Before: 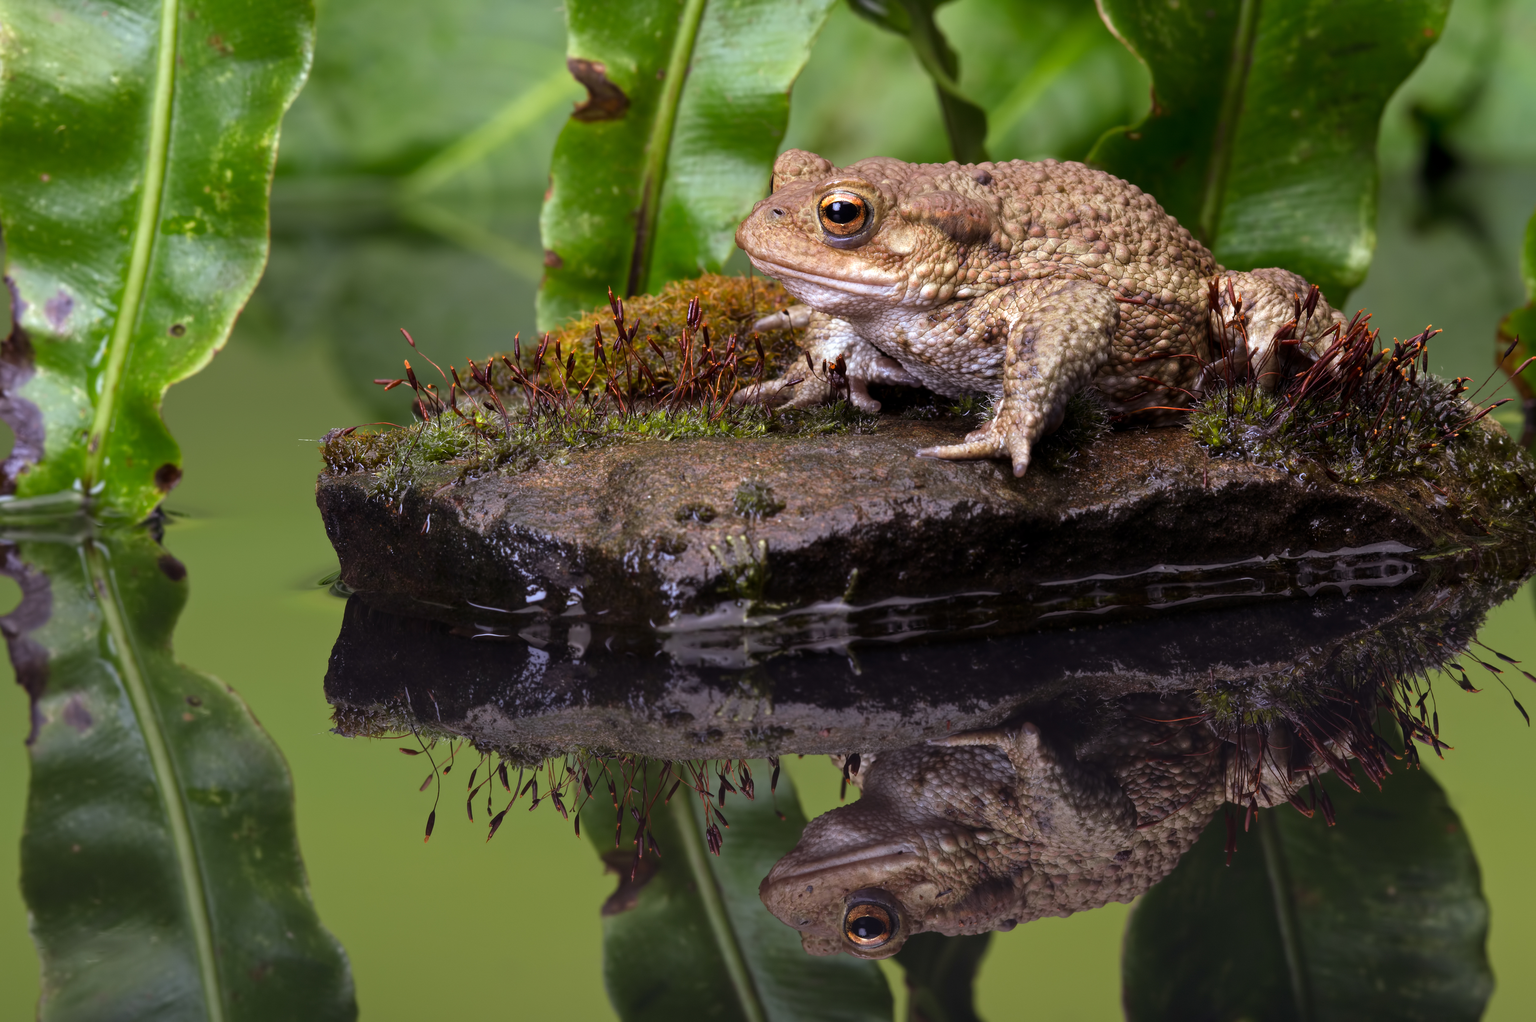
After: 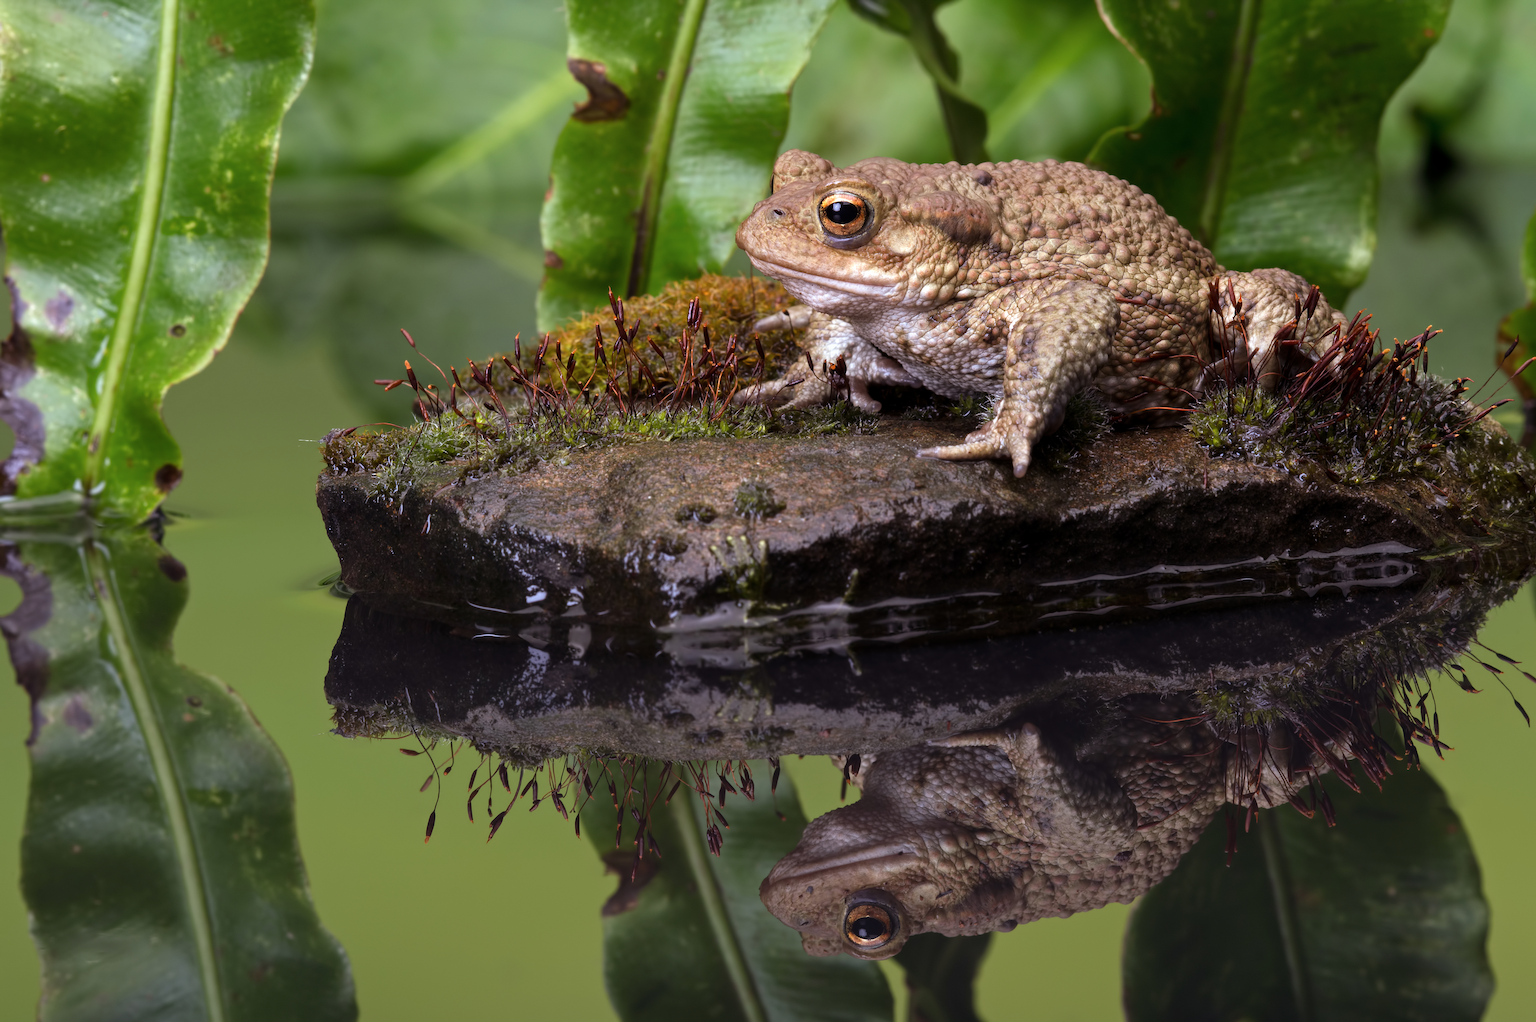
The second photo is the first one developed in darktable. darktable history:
contrast brightness saturation: saturation -0.054
